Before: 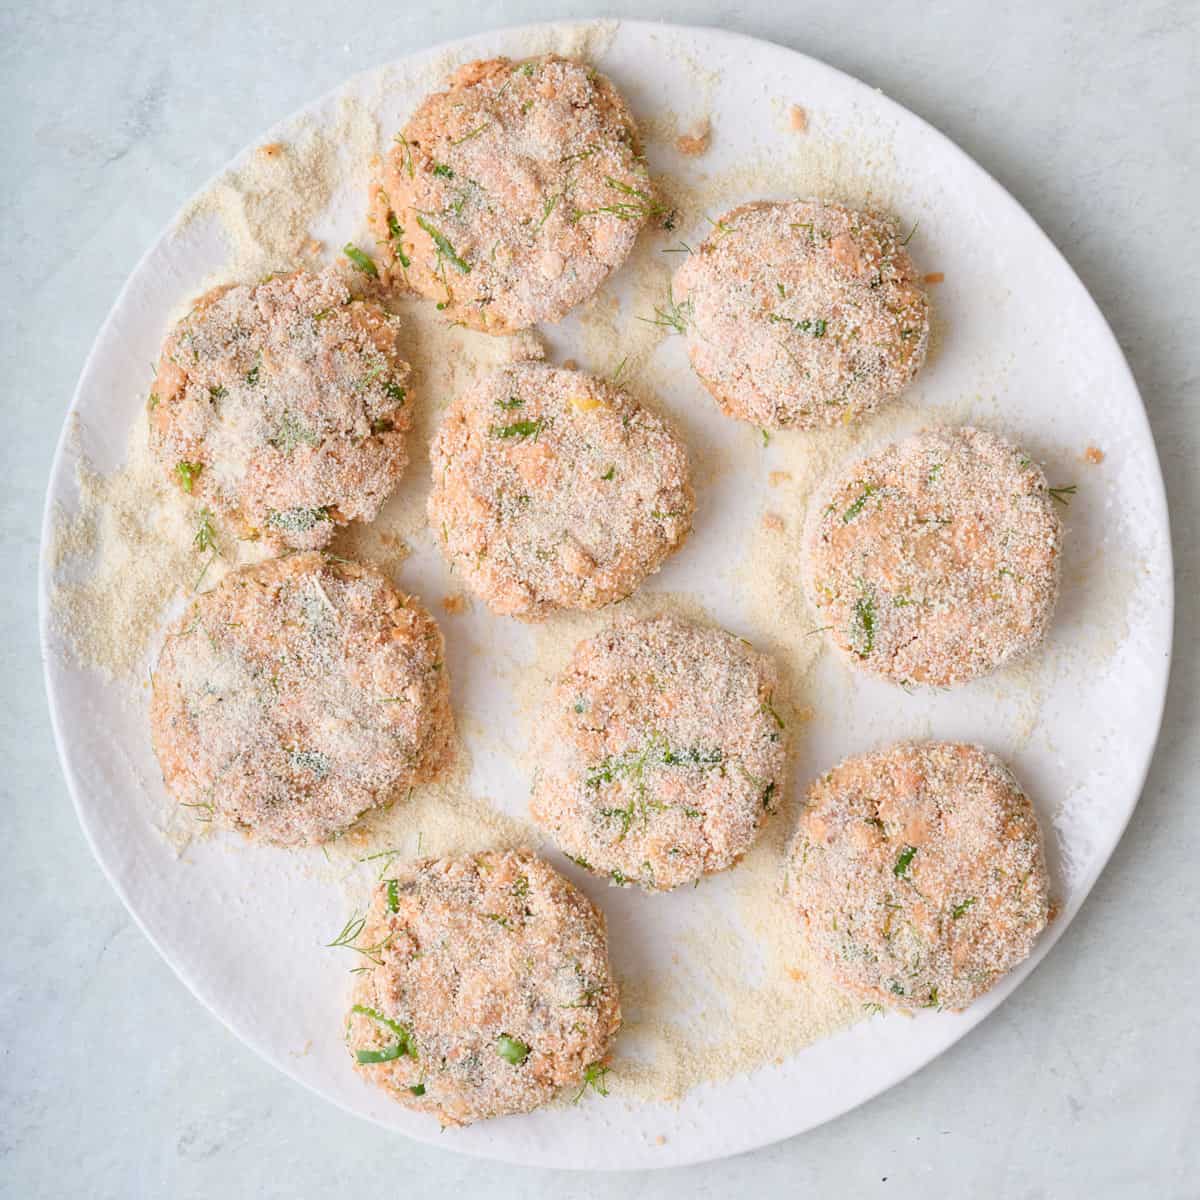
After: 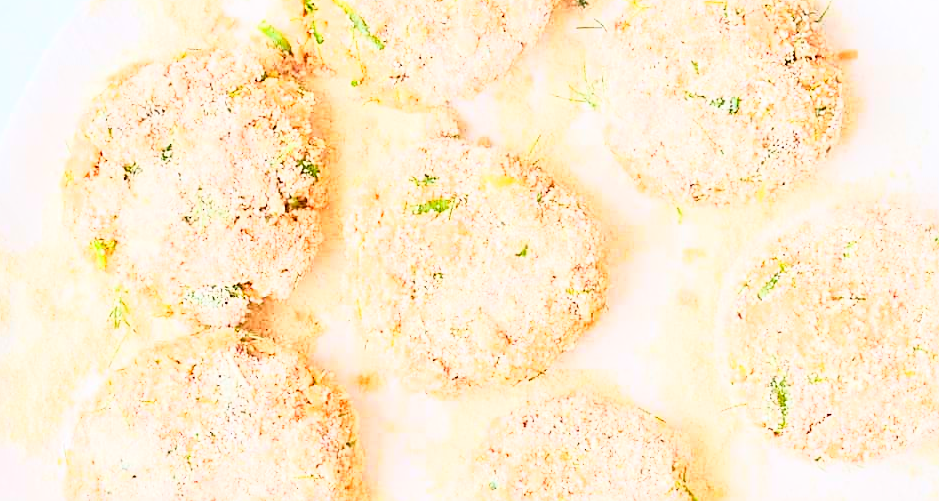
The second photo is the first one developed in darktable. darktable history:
crop: left 7.173%, top 18.641%, right 14.509%, bottom 39.557%
sharpen: on, module defaults
tone curve: curves: ch0 [(0, 0) (0.003, 0.004) (0.011, 0.016) (0.025, 0.035) (0.044, 0.062) (0.069, 0.097) (0.1, 0.143) (0.136, 0.205) (0.177, 0.276) (0.224, 0.36) (0.277, 0.461) (0.335, 0.584) (0.399, 0.686) (0.468, 0.783) (0.543, 0.868) (0.623, 0.927) (0.709, 0.96) (0.801, 0.974) (0.898, 0.986) (1, 1)], color space Lab, linked channels, preserve colors none
tone equalizer: -8 EV 1.03 EV, -7 EV 0.982 EV, -6 EV 1.04 EV, -5 EV 0.978 EV, -4 EV 0.997 EV, -3 EV 0.765 EV, -2 EV 0.52 EV, -1 EV 0.231 EV
